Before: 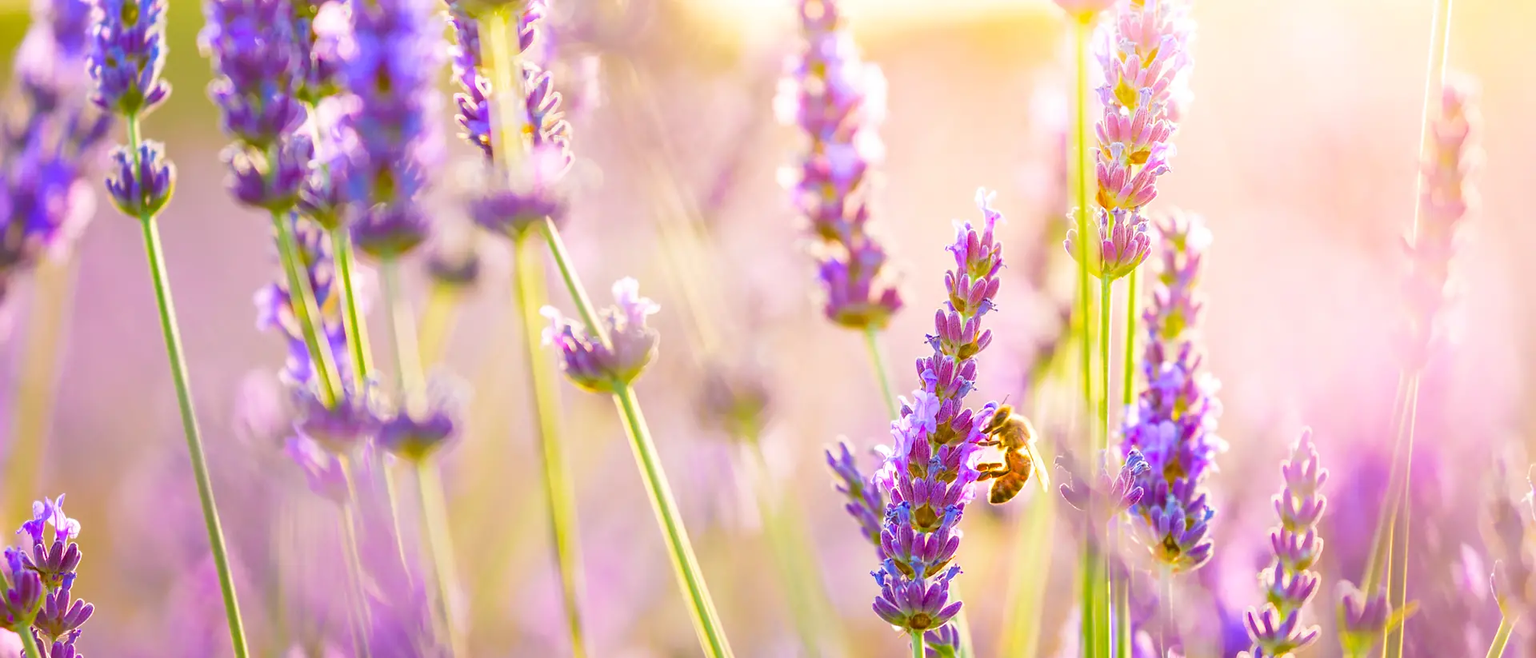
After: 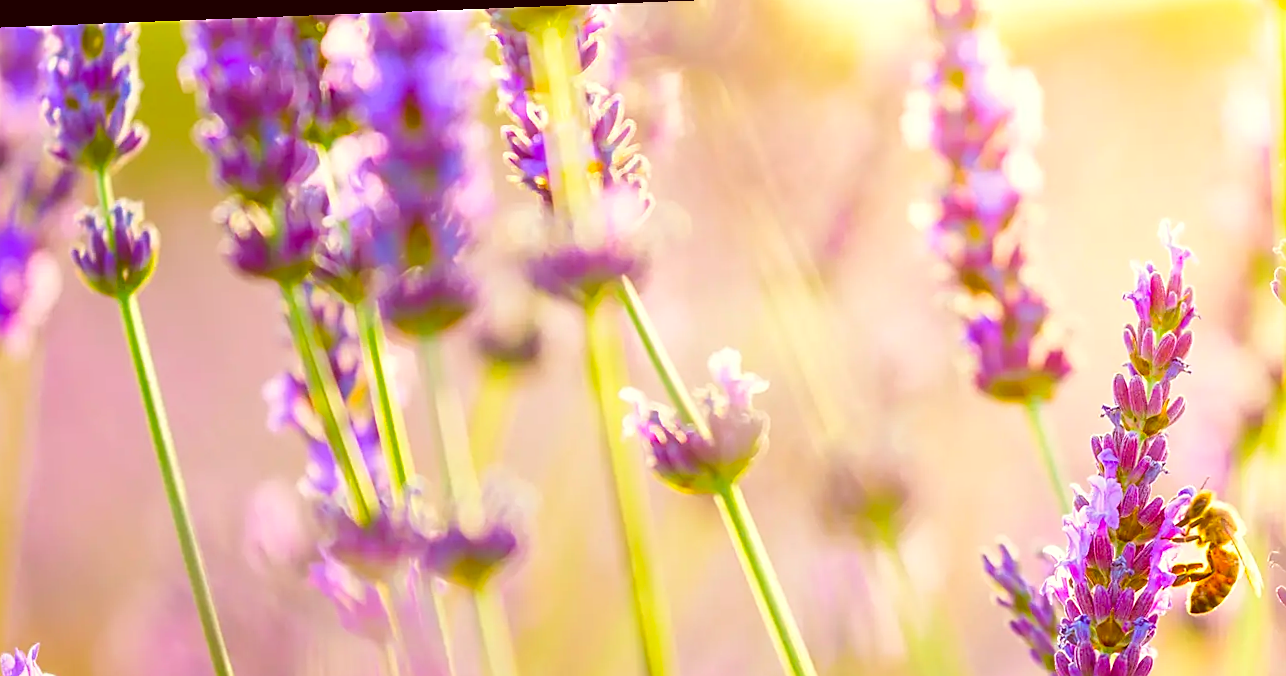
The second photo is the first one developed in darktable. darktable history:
color correction: highlights a* -5.3, highlights b* 9.8, shadows a* 9.8, shadows b* 24.26
crop: right 28.885%, bottom 16.626%
sharpen: on, module defaults
contrast brightness saturation: contrast 0.08, saturation 0.2
haze removal: strength -0.09, distance 0.358, compatibility mode true, adaptive false
exposure: compensate highlight preservation false
levels: levels [0, 0.492, 0.984]
rotate and perspective: rotation -2.12°, lens shift (vertical) 0.009, lens shift (horizontal) -0.008, automatic cropping original format, crop left 0.036, crop right 0.964, crop top 0.05, crop bottom 0.959
